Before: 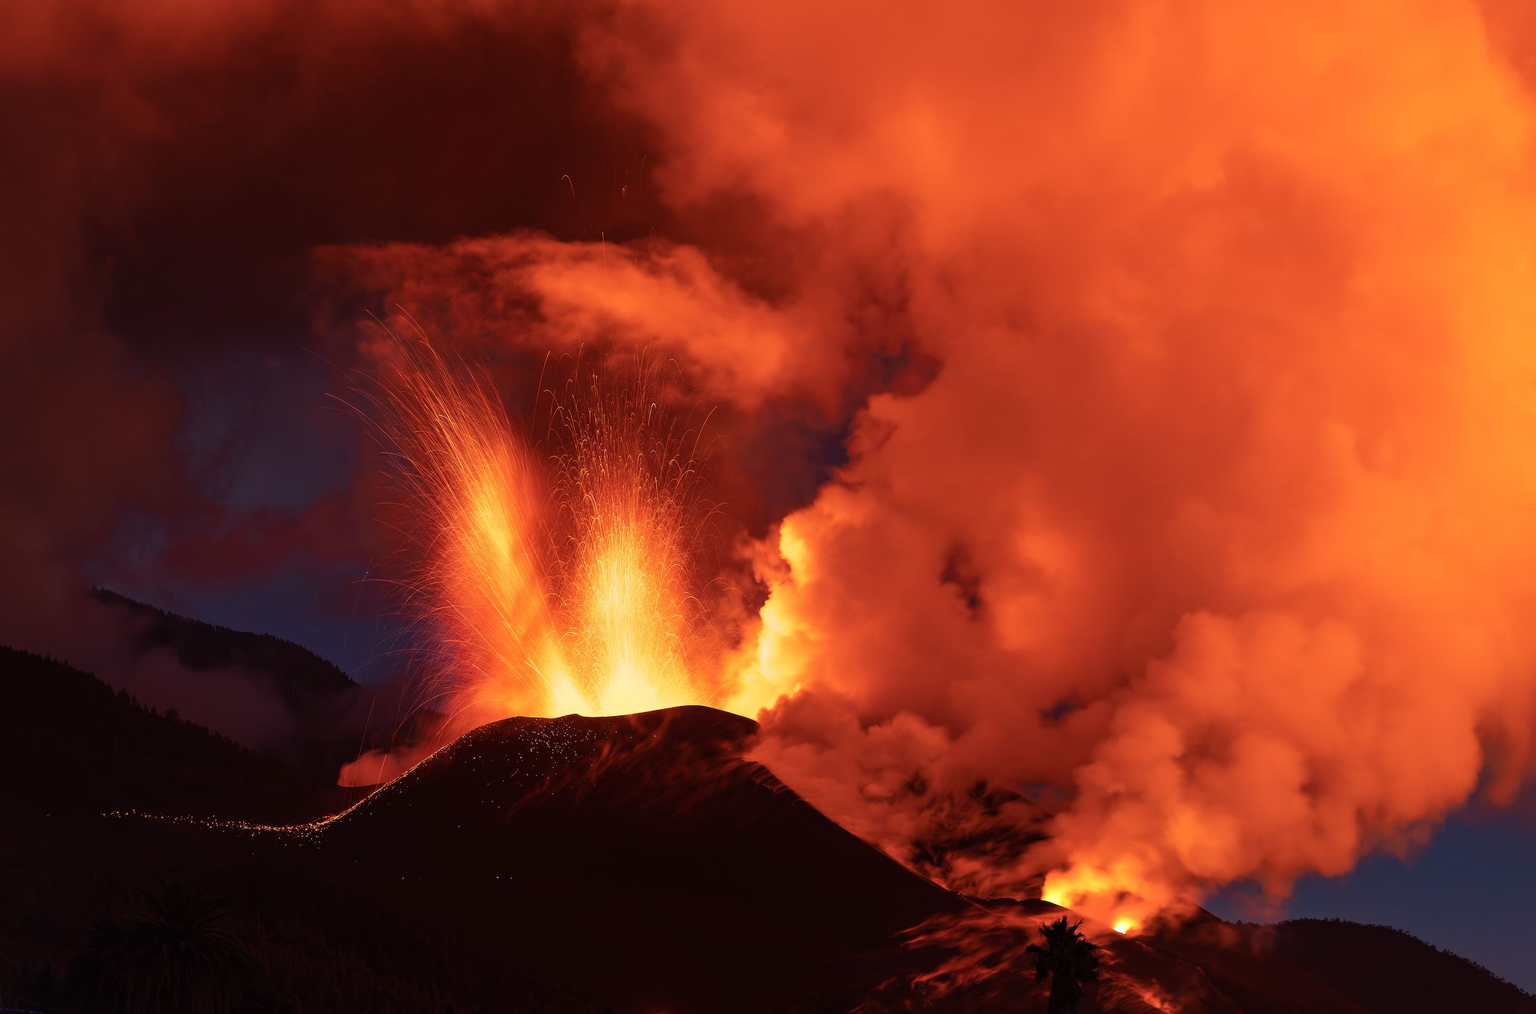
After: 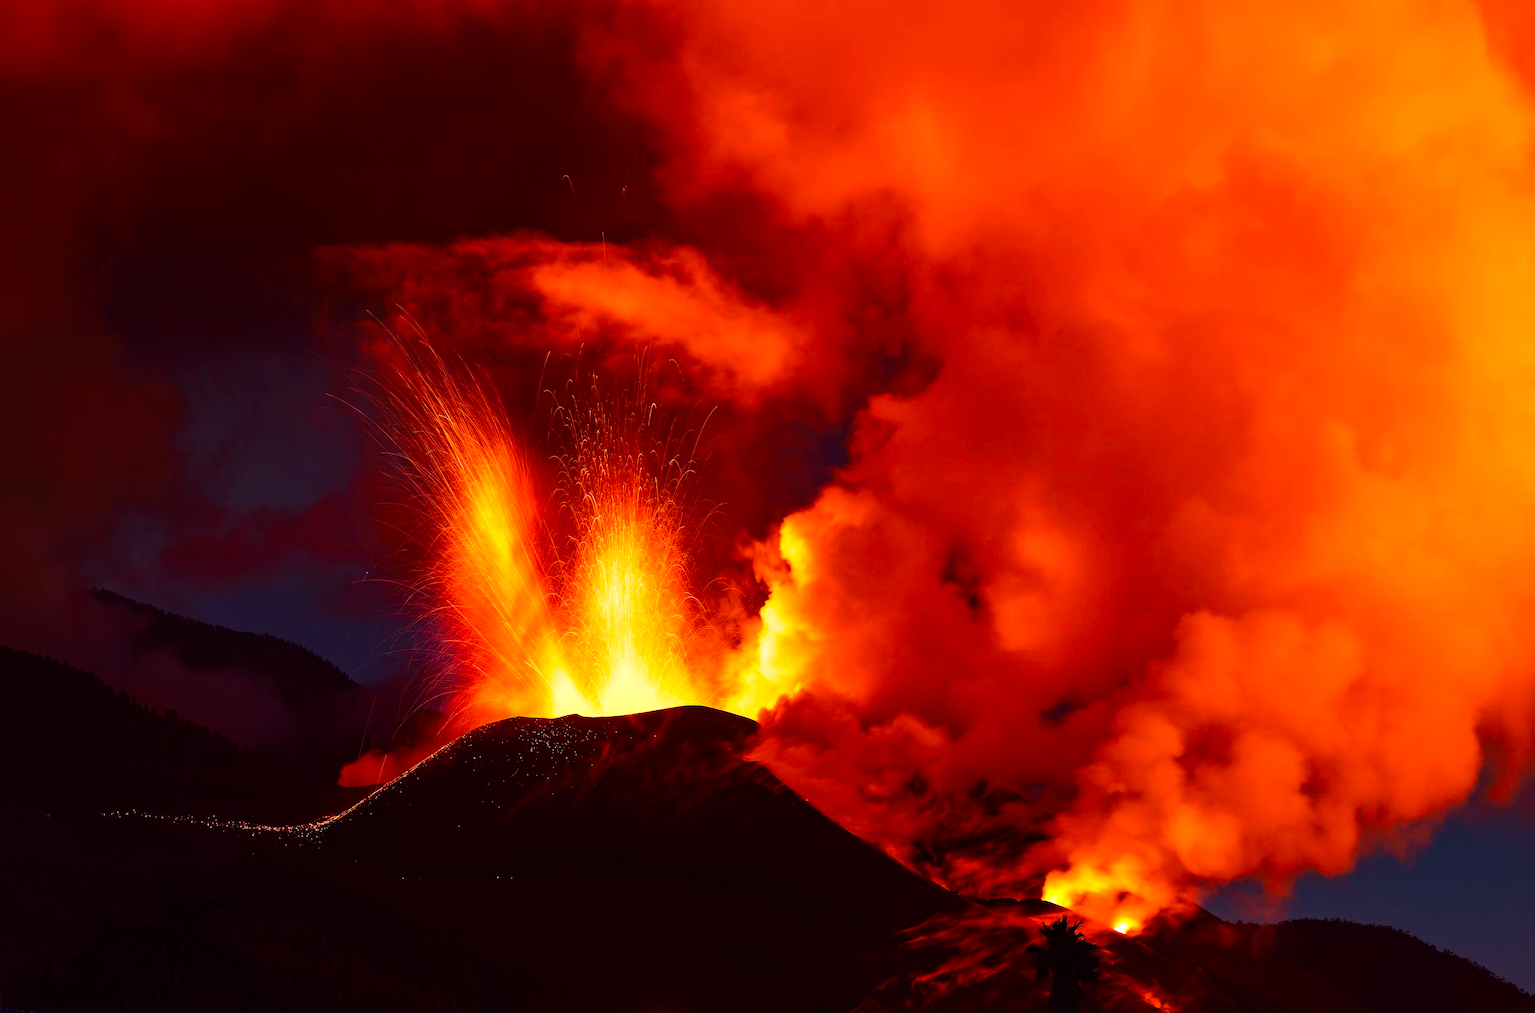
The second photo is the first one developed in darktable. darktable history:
color balance: lift [1, 1.001, 0.999, 1.001], gamma [1, 1.004, 1.007, 0.993], gain [1, 0.991, 0.987, 1.013], contrast 10%, output saturation 120%
contrast brightness saturation: contrast 0.14
